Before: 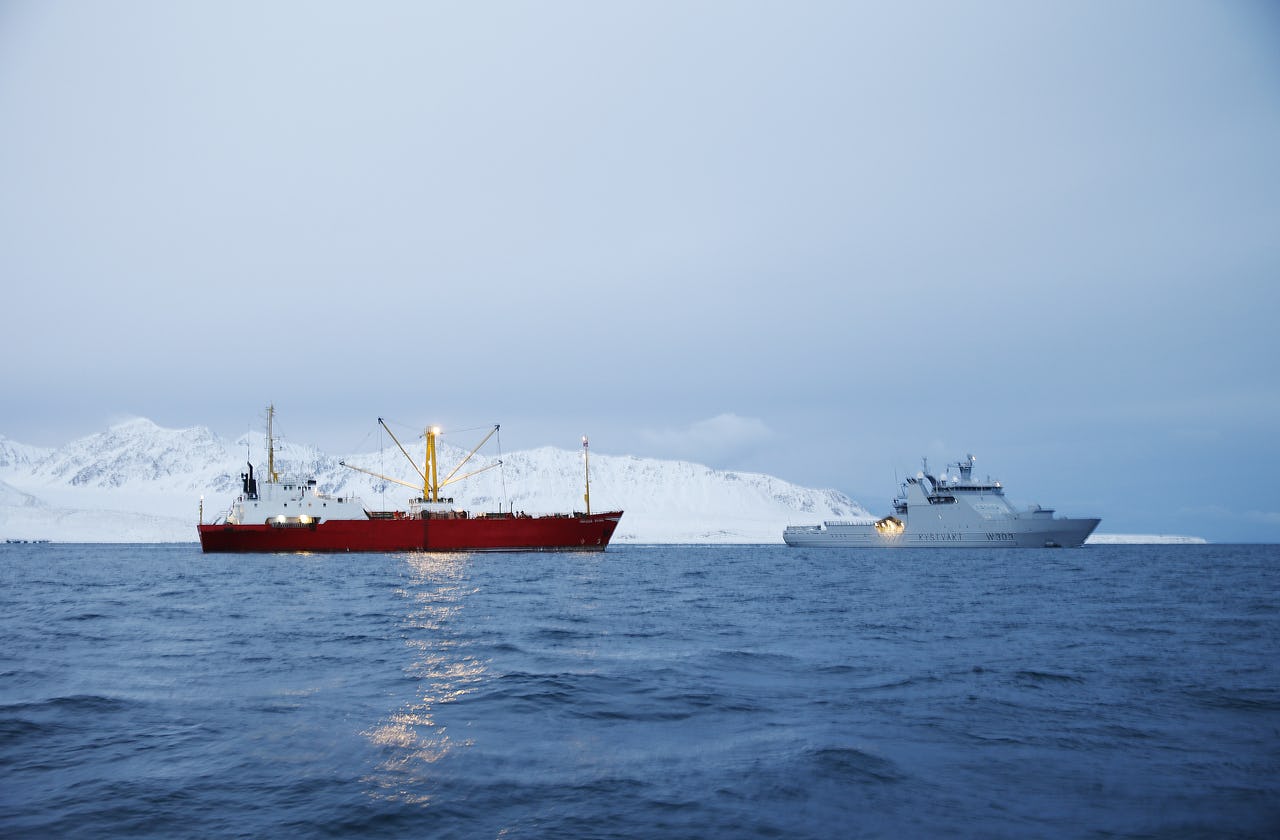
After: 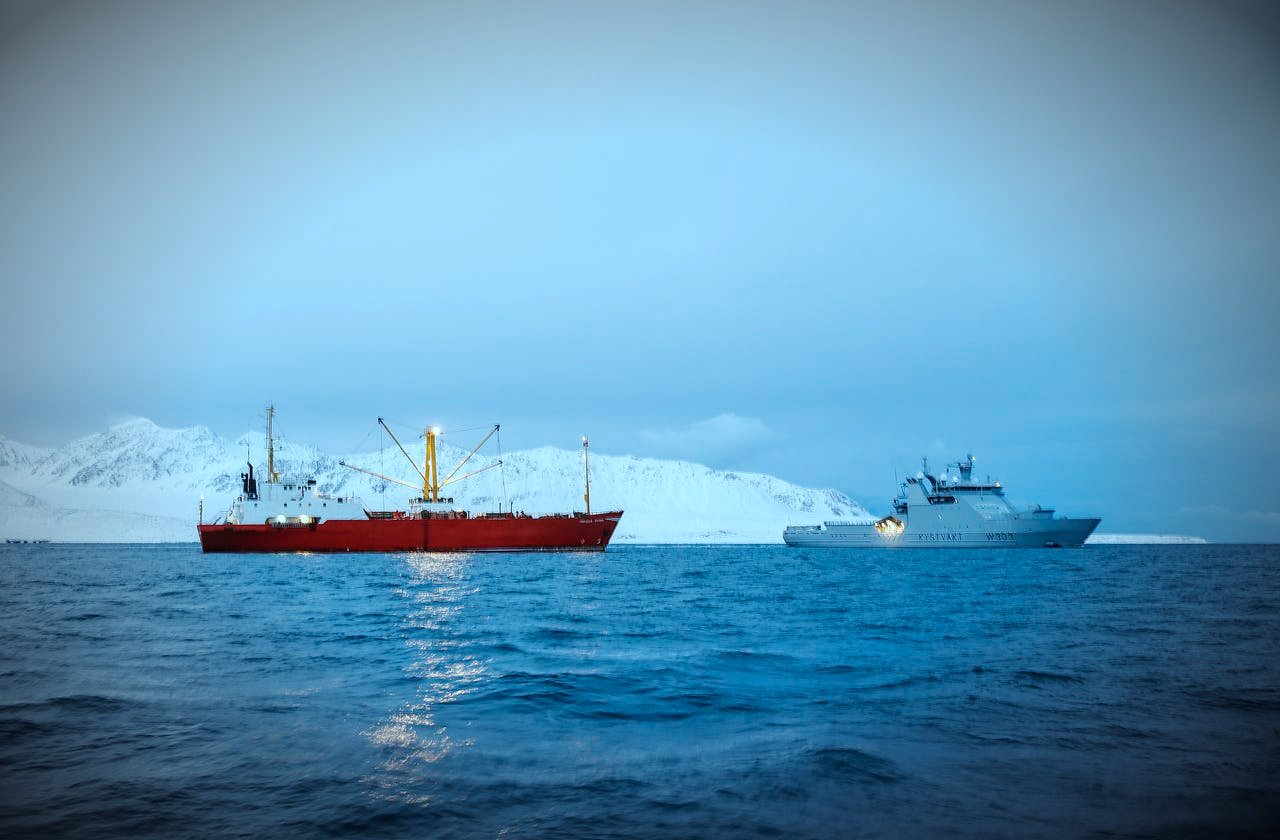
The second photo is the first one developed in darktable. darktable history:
local contrast: on, module defaults
vignetting: fall-off start 67.5%, fall-off radius 67.23%, brightness -0.813, automatic ratio true
color correction: highlights a* -10.04, highlights b* -10.37
white balance: red 0.982, blue 1.018
